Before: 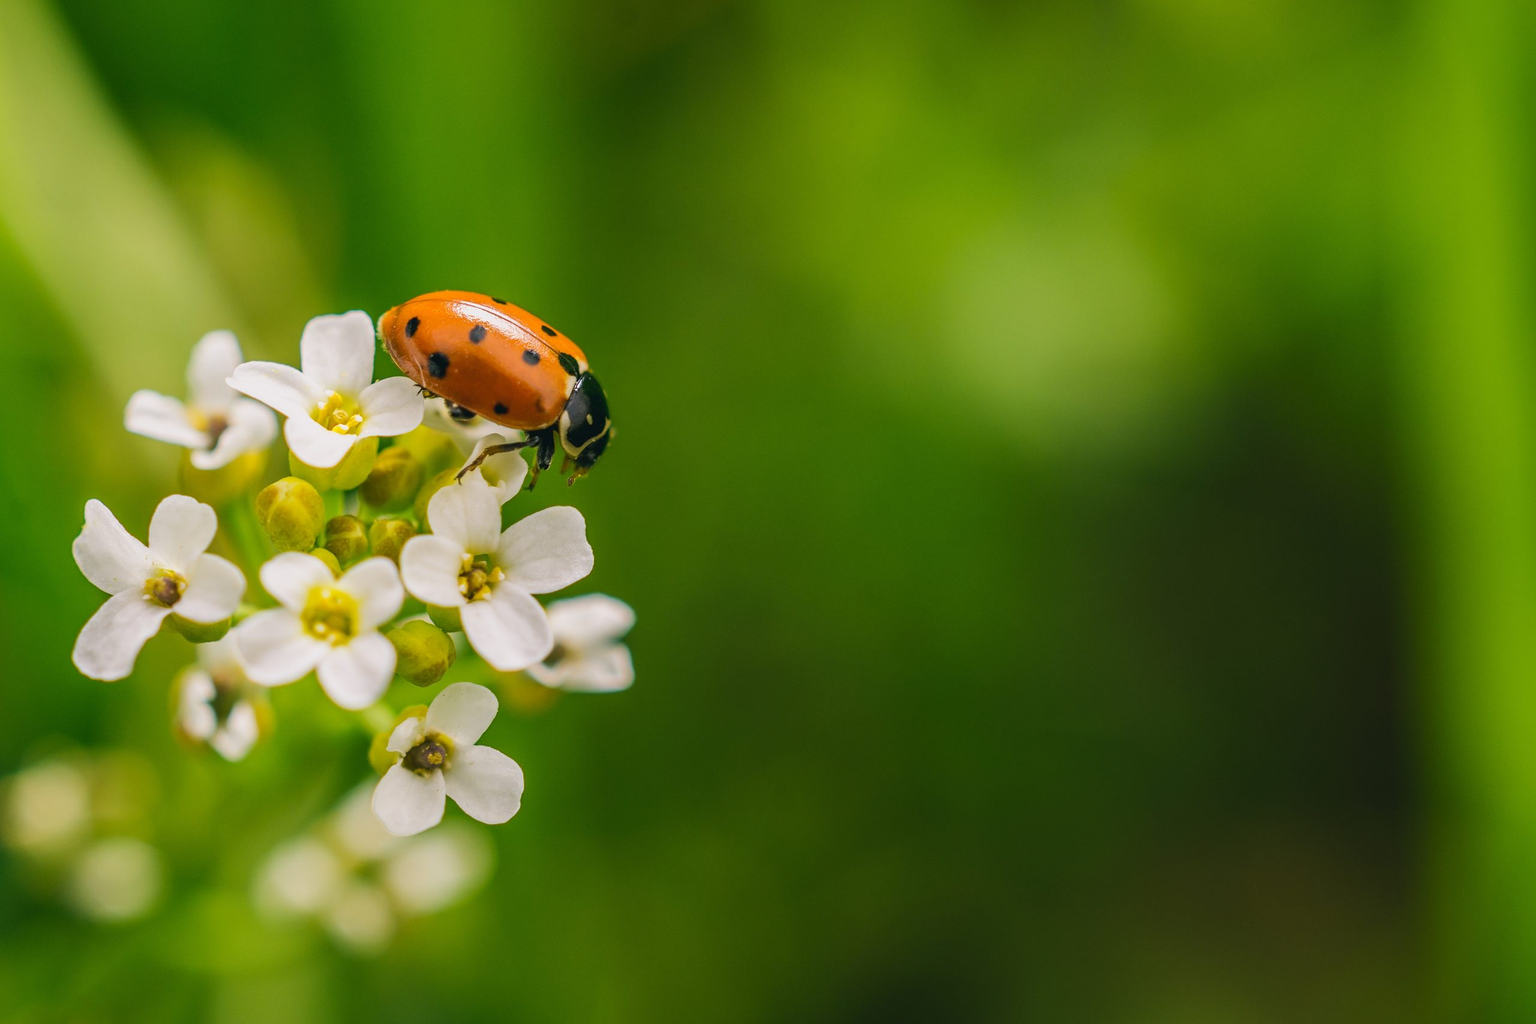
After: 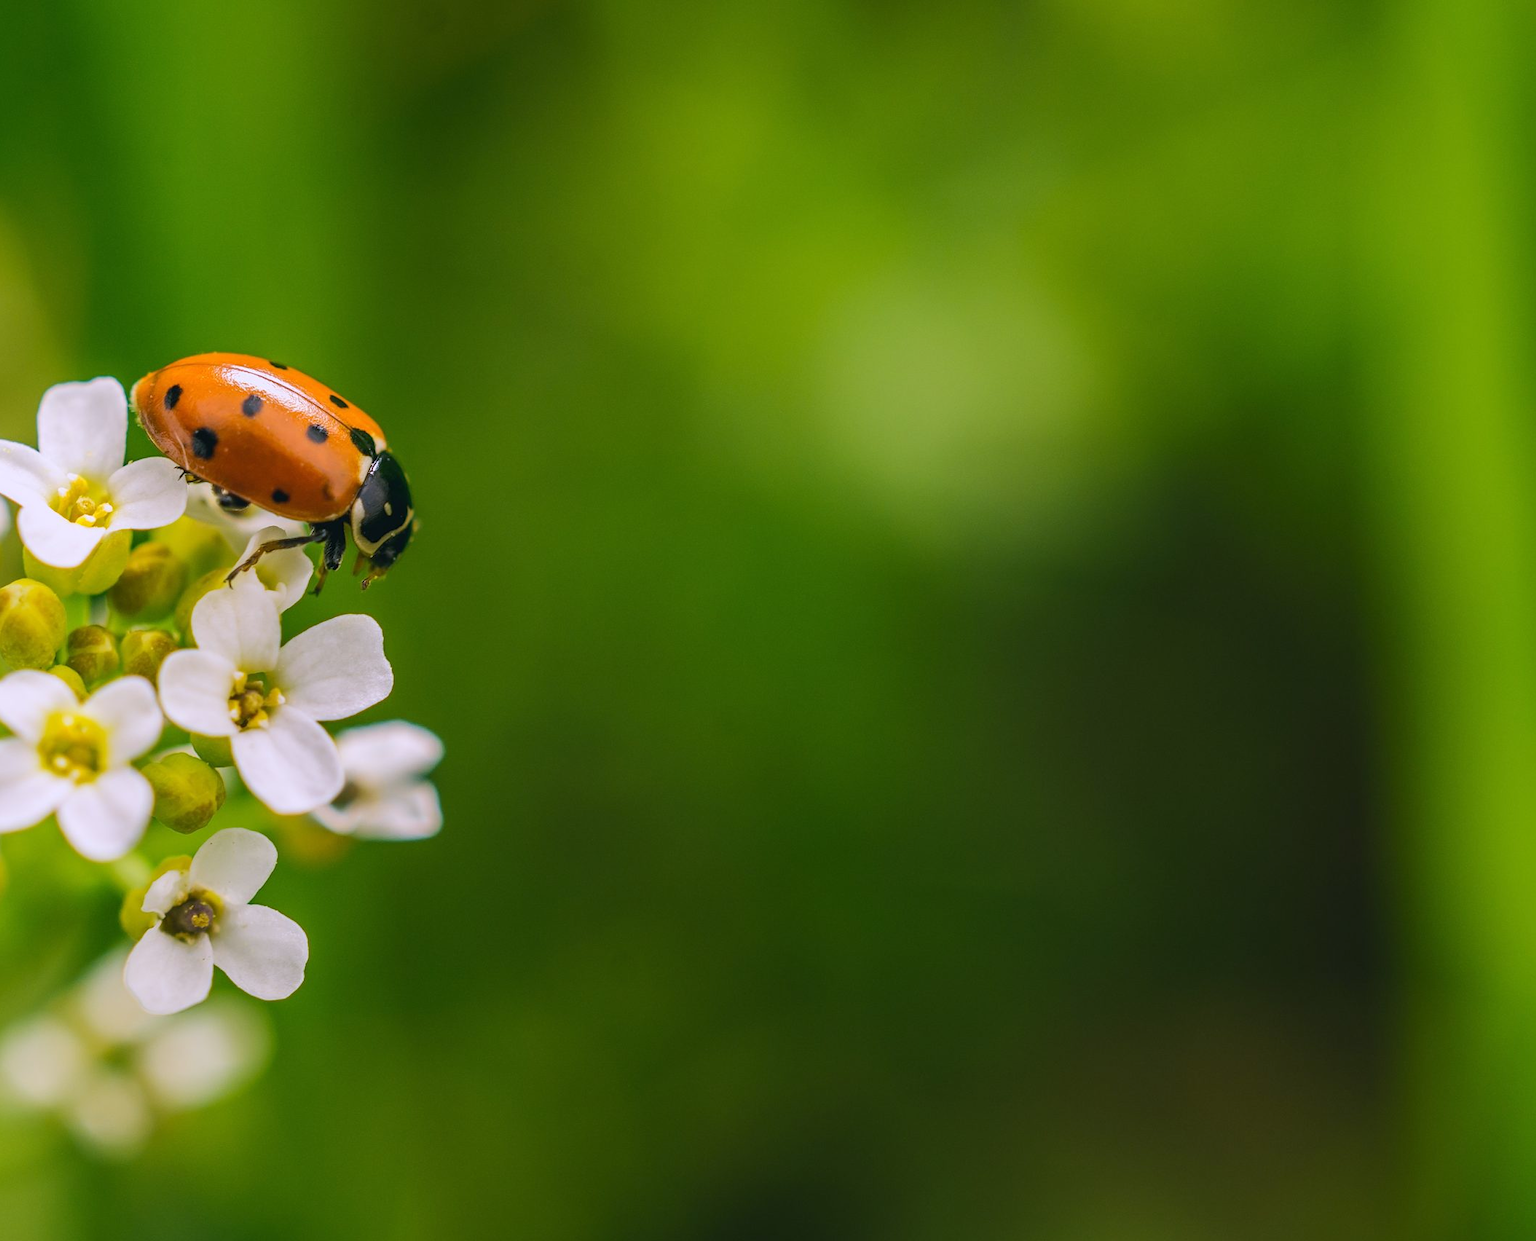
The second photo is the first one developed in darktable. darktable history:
crop: left 17.582%, bottom 0.031%
white balance: red 1.004, blue 1.096
